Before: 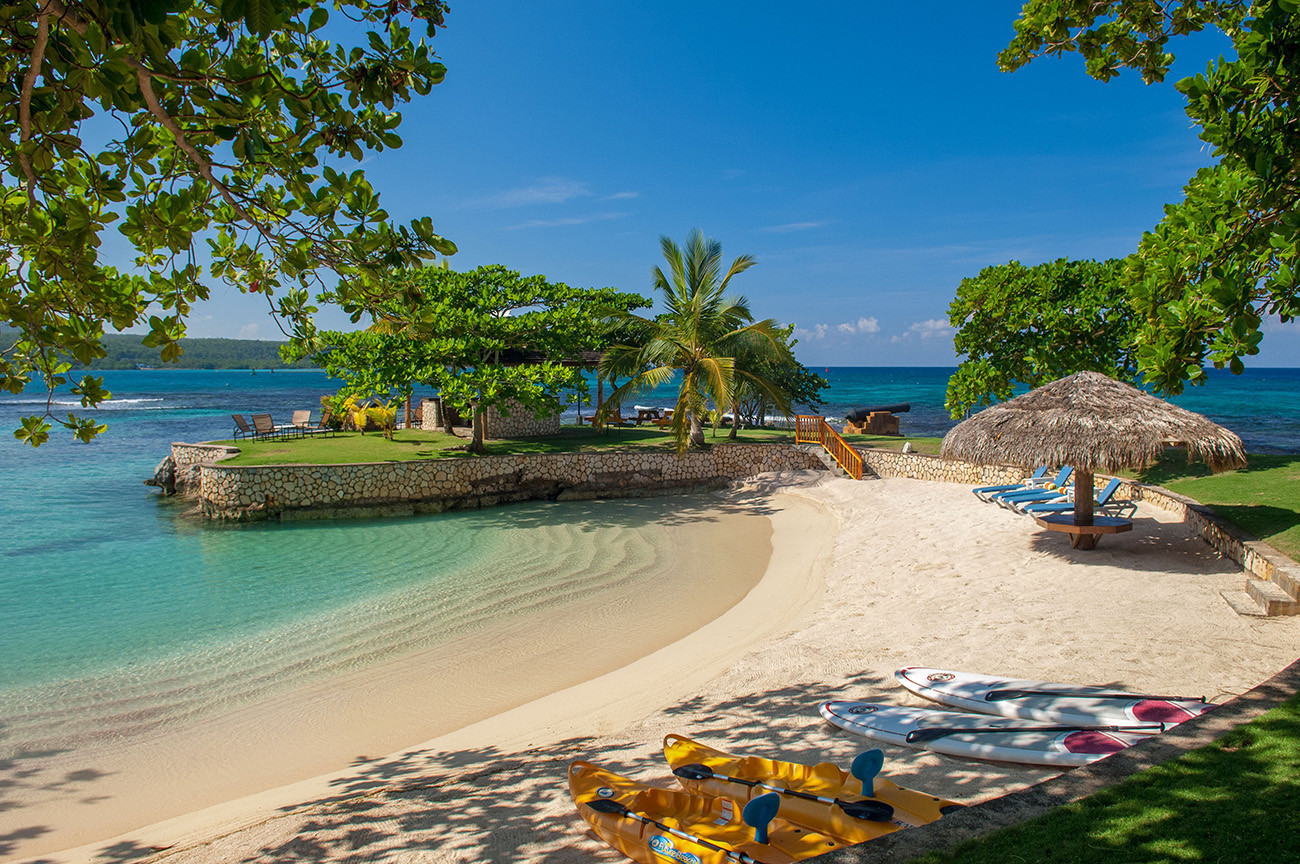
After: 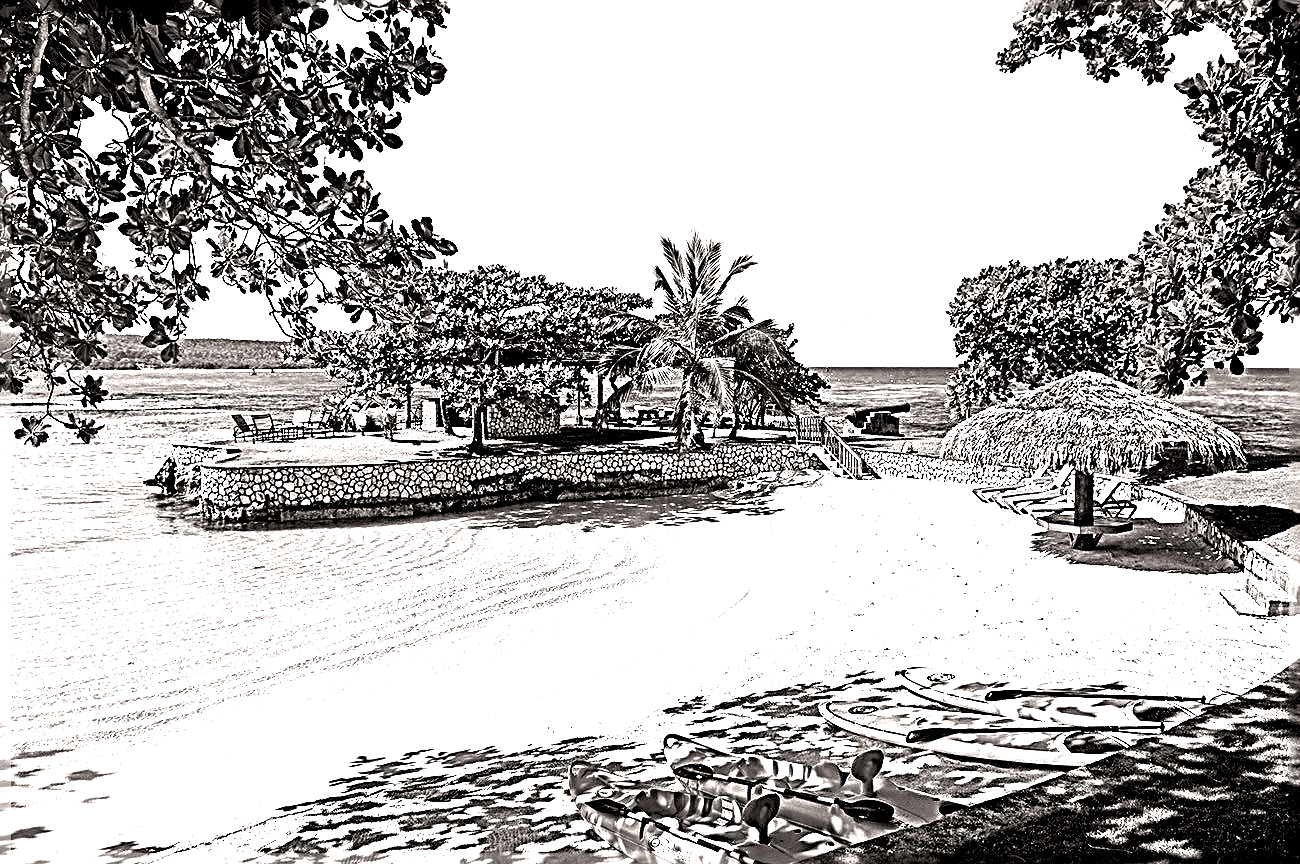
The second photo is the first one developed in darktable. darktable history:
sharpen: radius 4.032, amount 1.993
color calibration: output gray [0.22, 0.42, 0.37, 0], x 0.37, y 0.382, temperature 4317.93 K, saturation algorithm version 1 (2020)
contrast brightness saturation: saturation -0.063
color balance rgb: power › luminance -3.616%, power › chroma 0.563%, power › hue 42.2°, global offset › luminance -1.428%, perceptual saturation grading › global saturation 19.475%, perceptual brilliance grading › global brilliance 34.58%, perceptual brilliance grading › highlights 49.89%, perceptual brilliance grading › mid-tones 59.075%, perceptual brilliance grading › shadows 34.373%, global vibrance 20%
